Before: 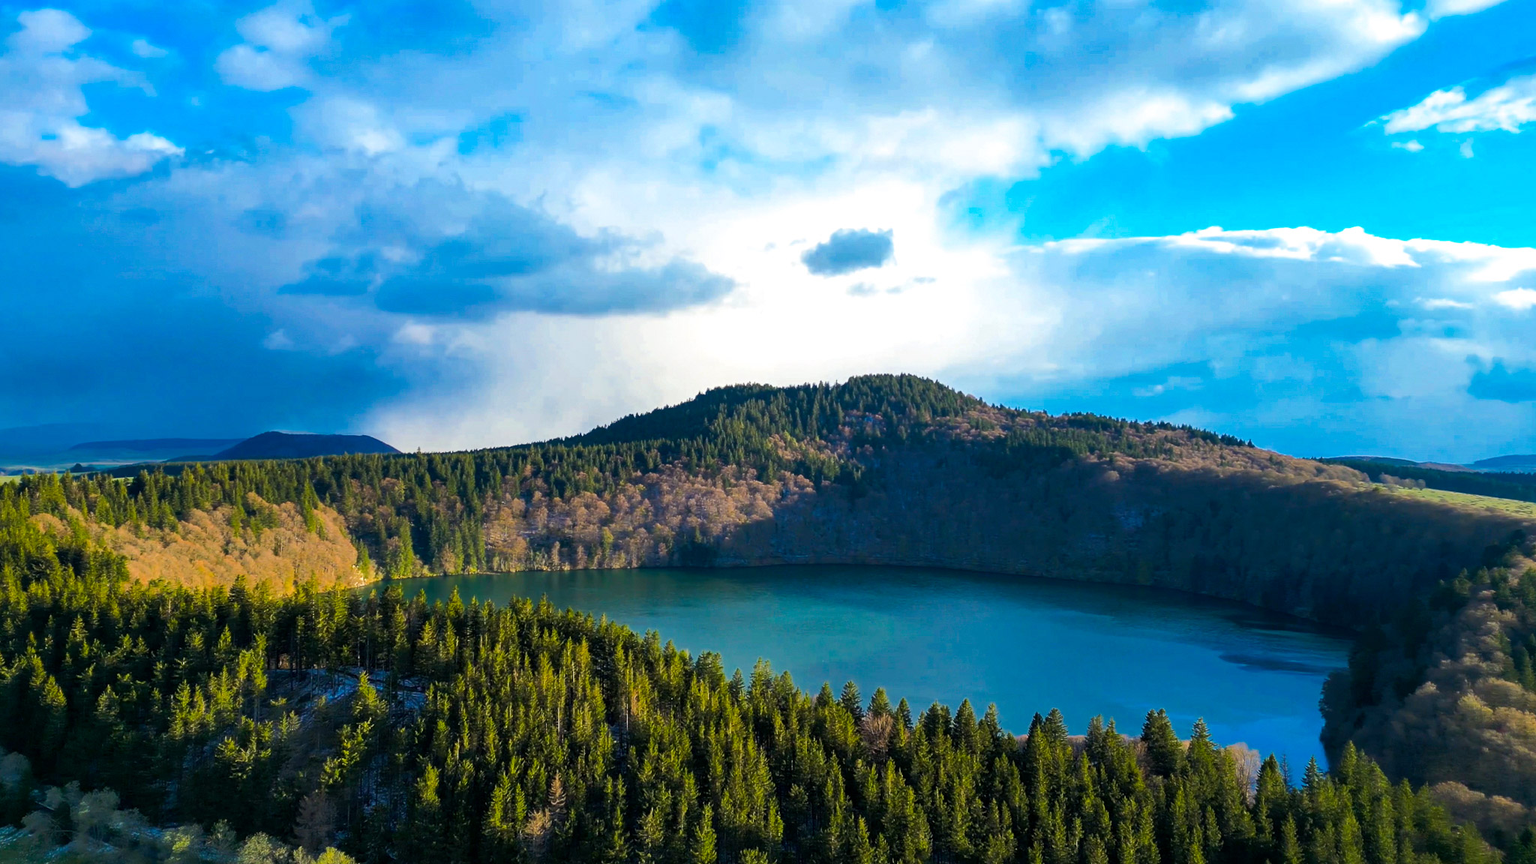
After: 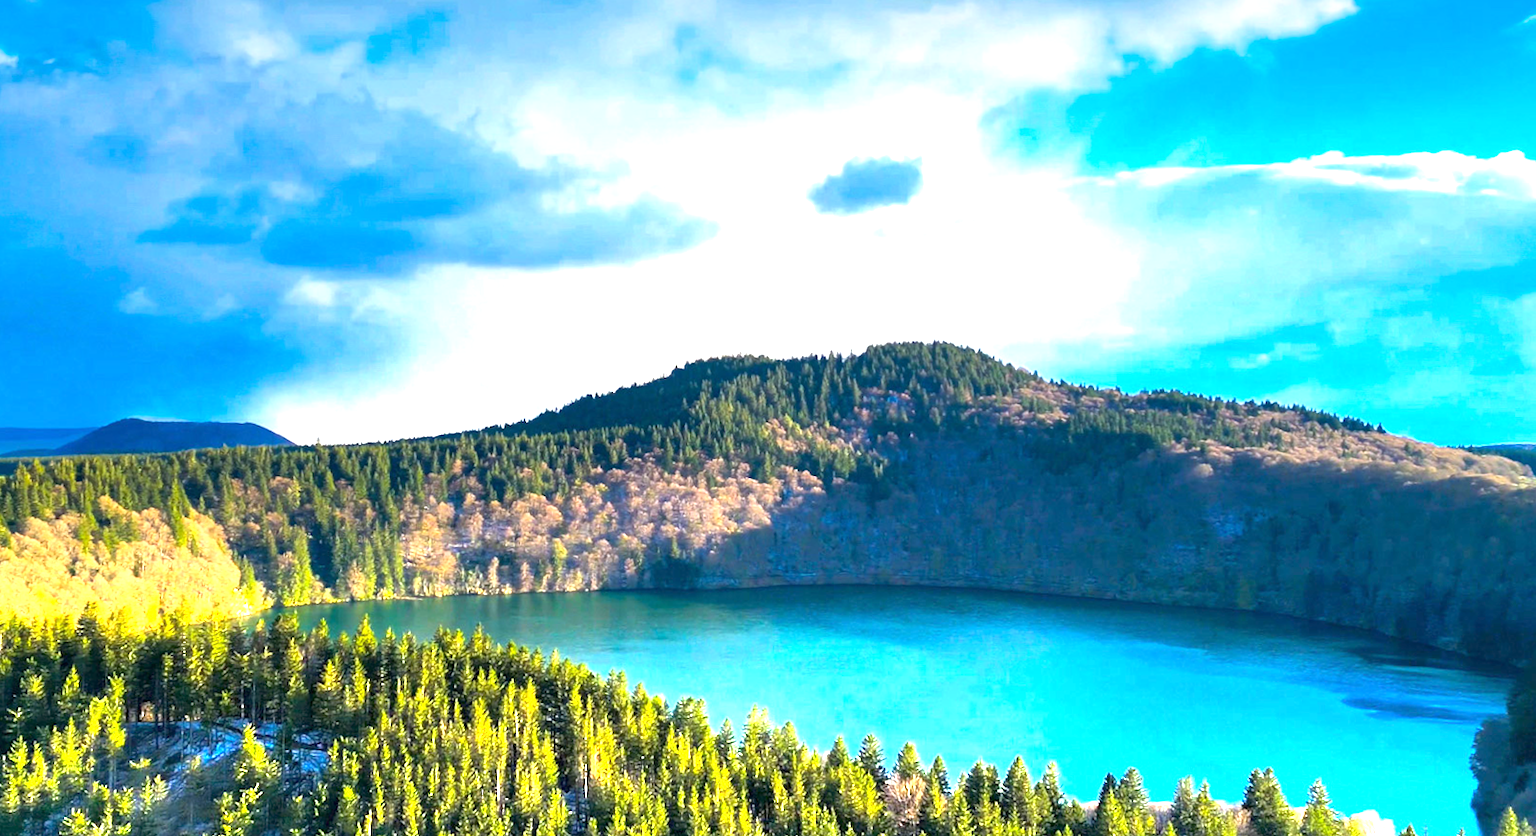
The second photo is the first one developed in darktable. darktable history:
graduated density: density -3.9 EV
rotate and perspective: rotation -3.52°, crop left 0.036, crop right 0.964, crop top 0.081, crop bottom 0.919
crop and rotate: angle -3.27°, left 5.211%, top 5.211%, right 4.607%, bottom 4.607%
